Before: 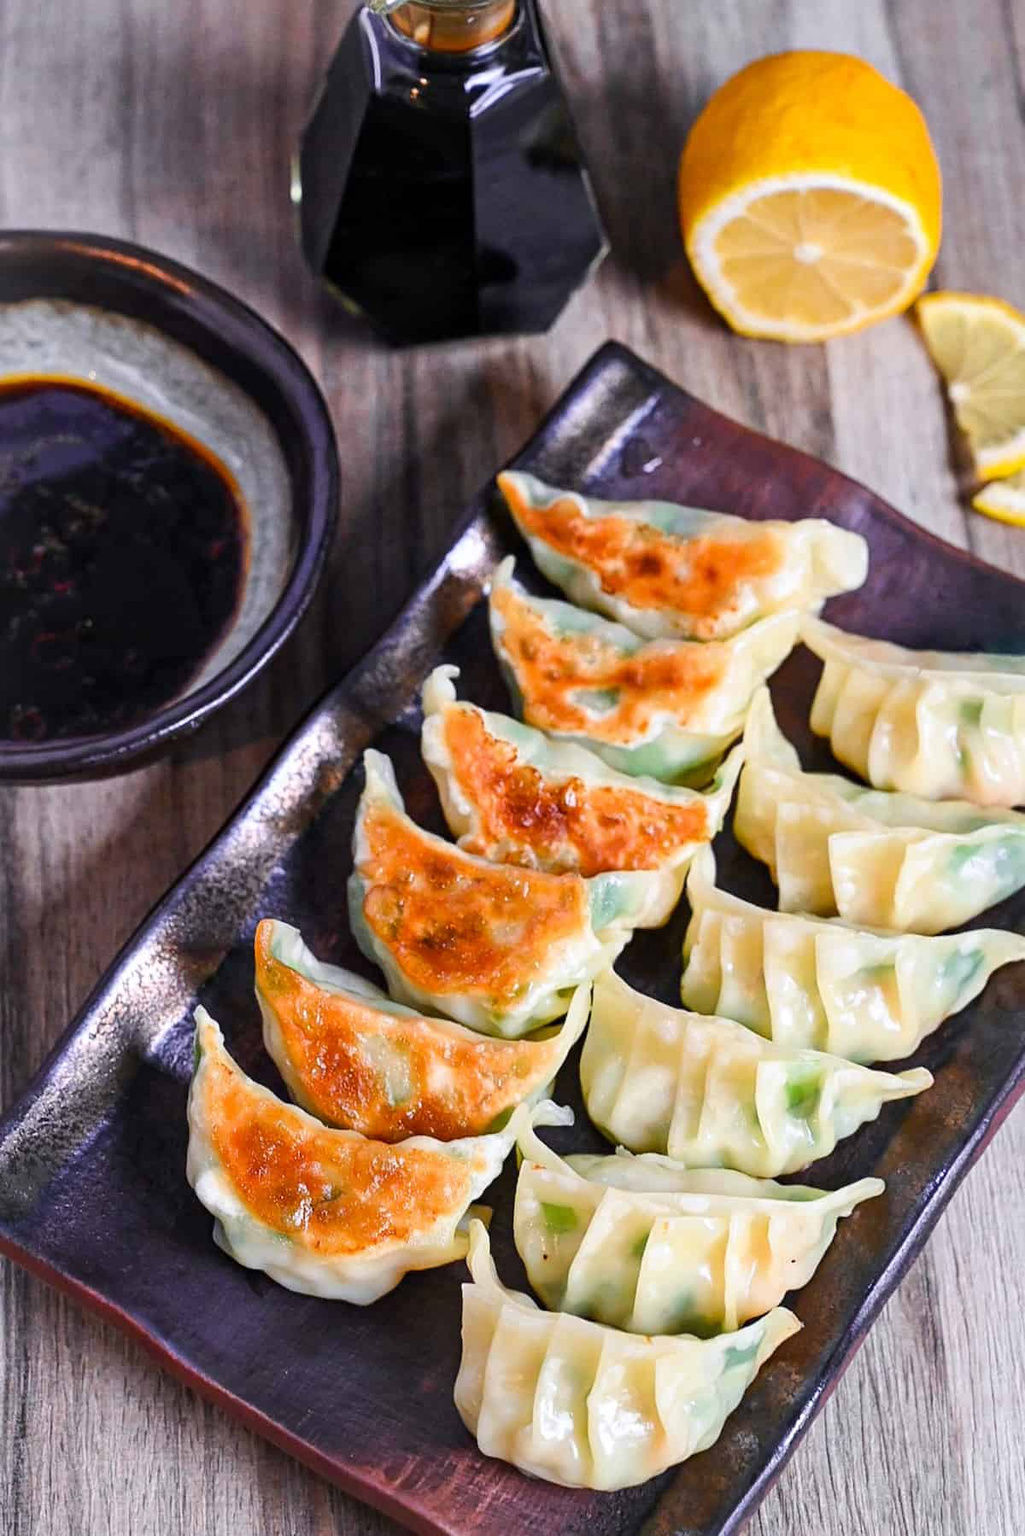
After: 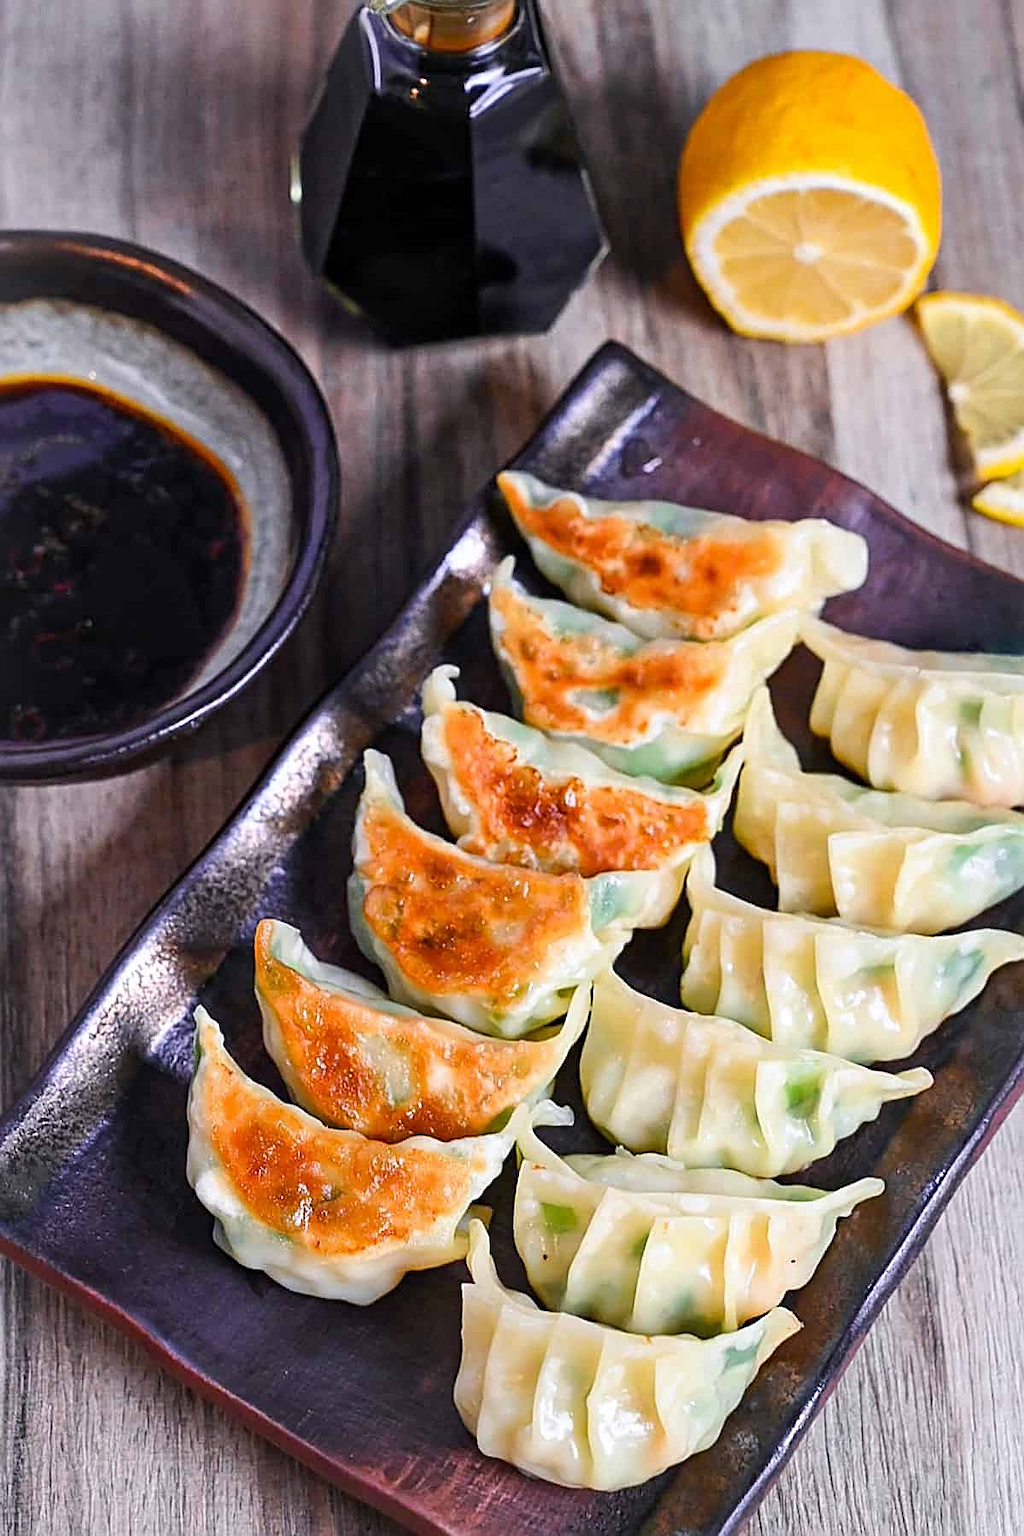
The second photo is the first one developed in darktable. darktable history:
levels: black 0.028%
sharpen: on, module defaults
